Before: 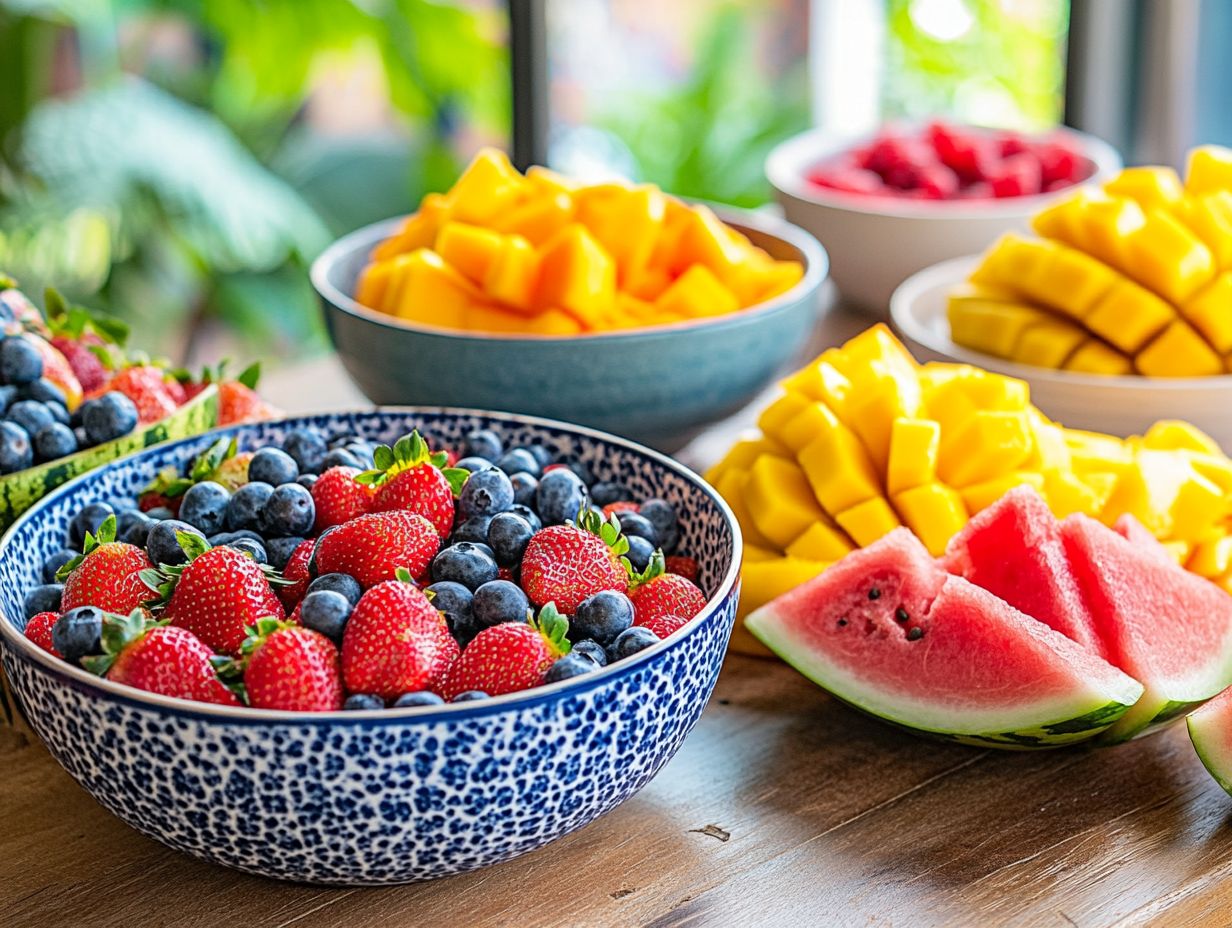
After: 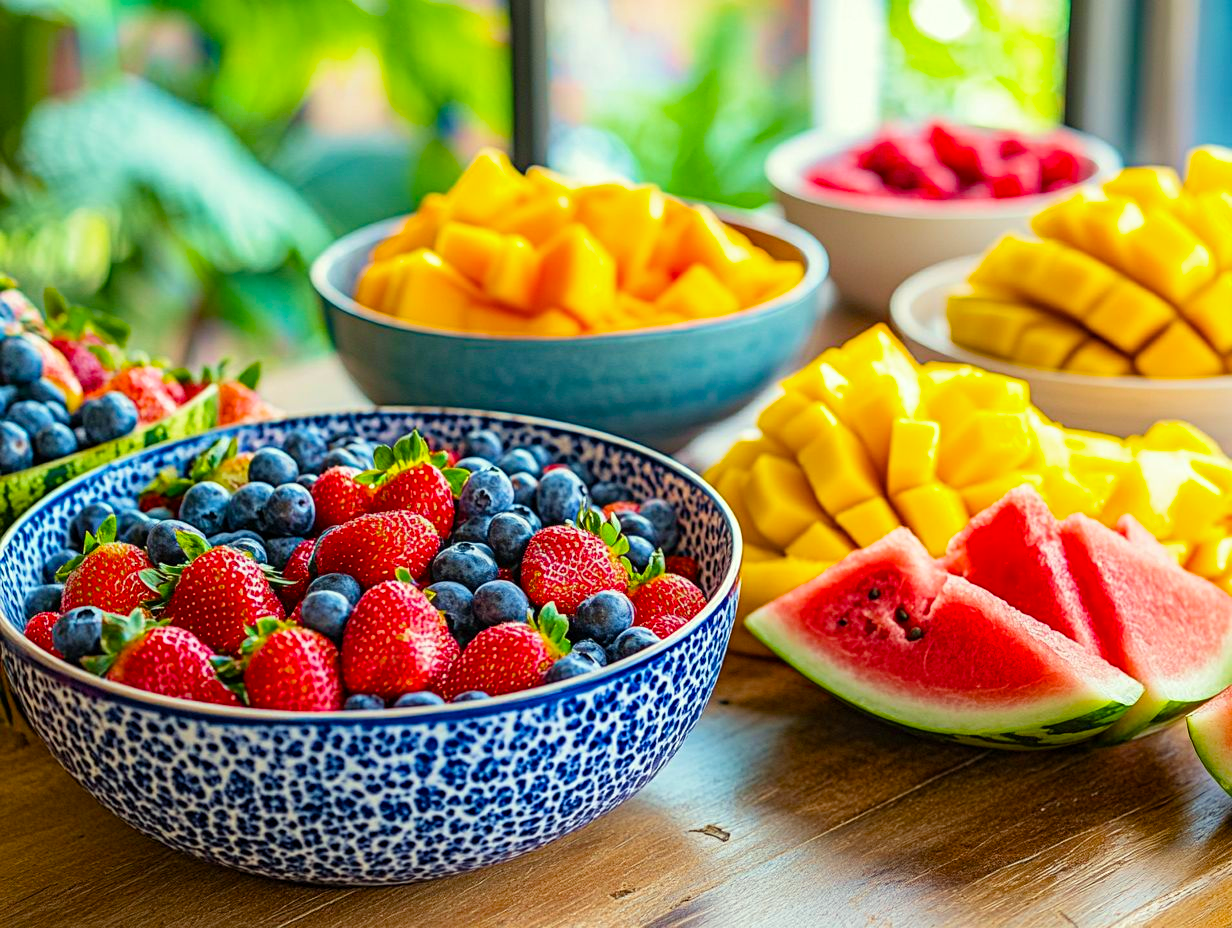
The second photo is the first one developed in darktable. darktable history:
tone equalizer: on, module defaults
color balance rgb: perceptual saturation grading › global saturation 20%, perceptual saturation grading › highlights 2.68%, perceptual saturation grading › shadows 50%
color correction: highlights a* -4.28, highlights b* 6.53
velvia: on, module defaults
